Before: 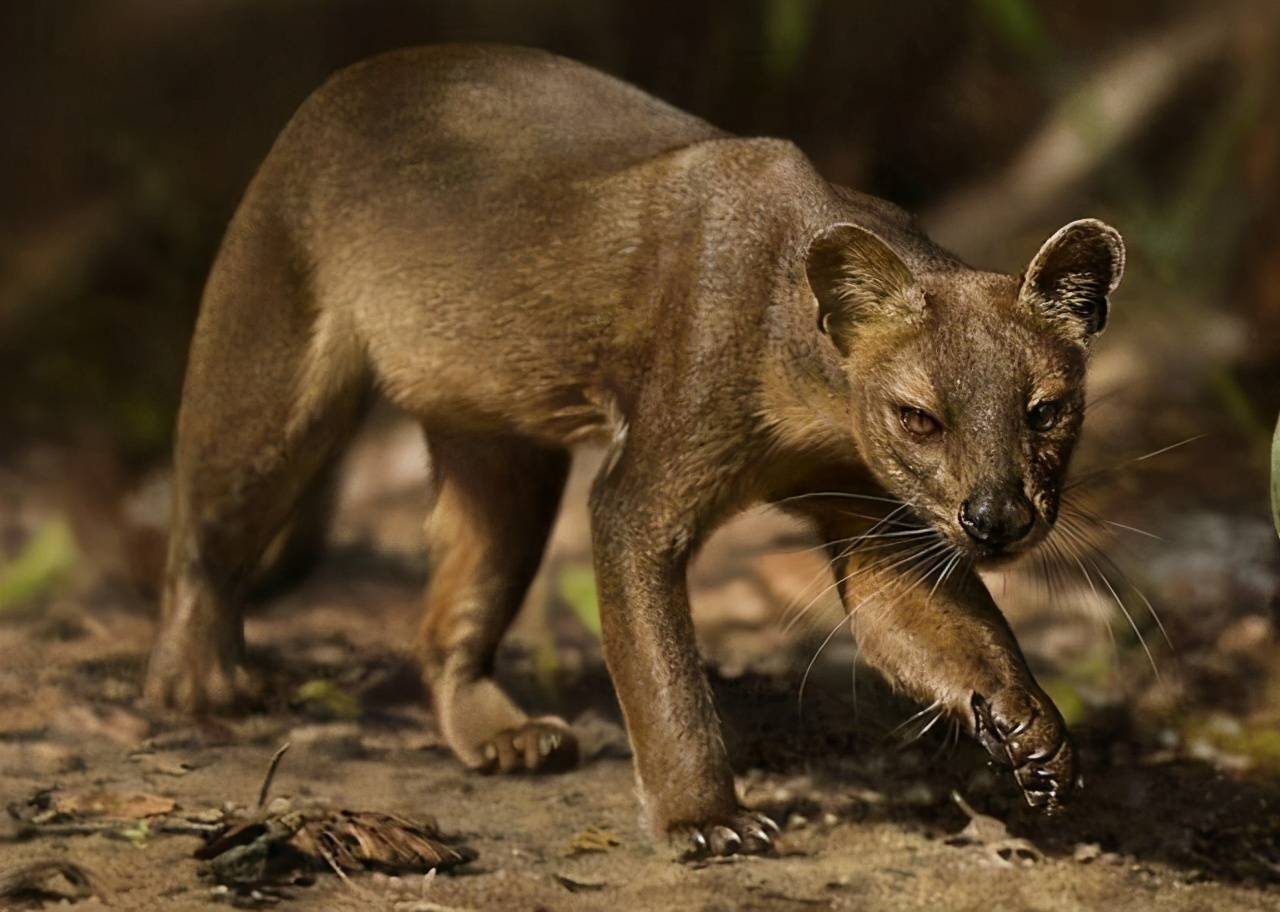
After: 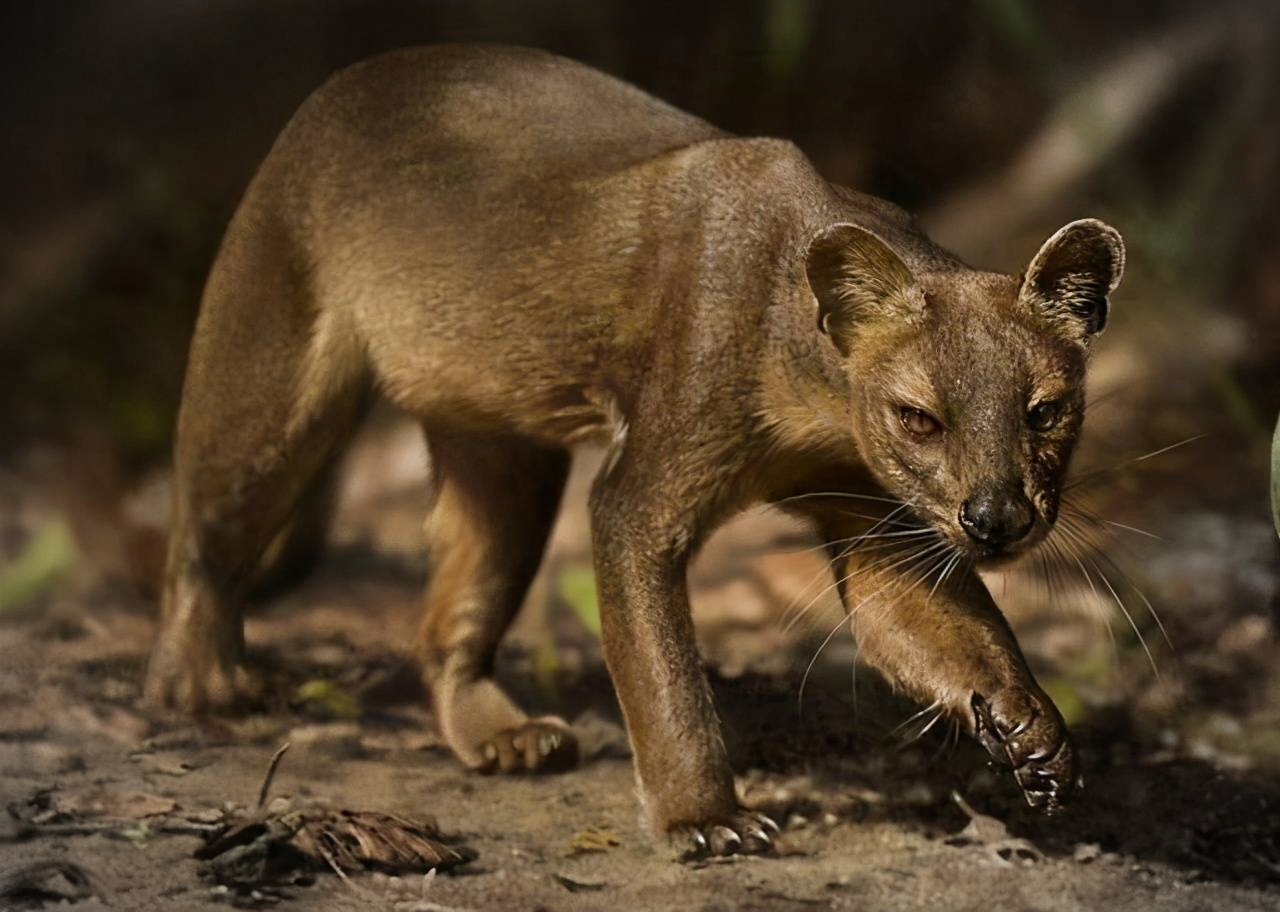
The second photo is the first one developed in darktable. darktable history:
vignetting: fall-off start 80.45%, fall-off radius 62.36%, brightness -0.441, saturation -0.689, automatic ratio true, width/height ratio 1.417, unbound false
